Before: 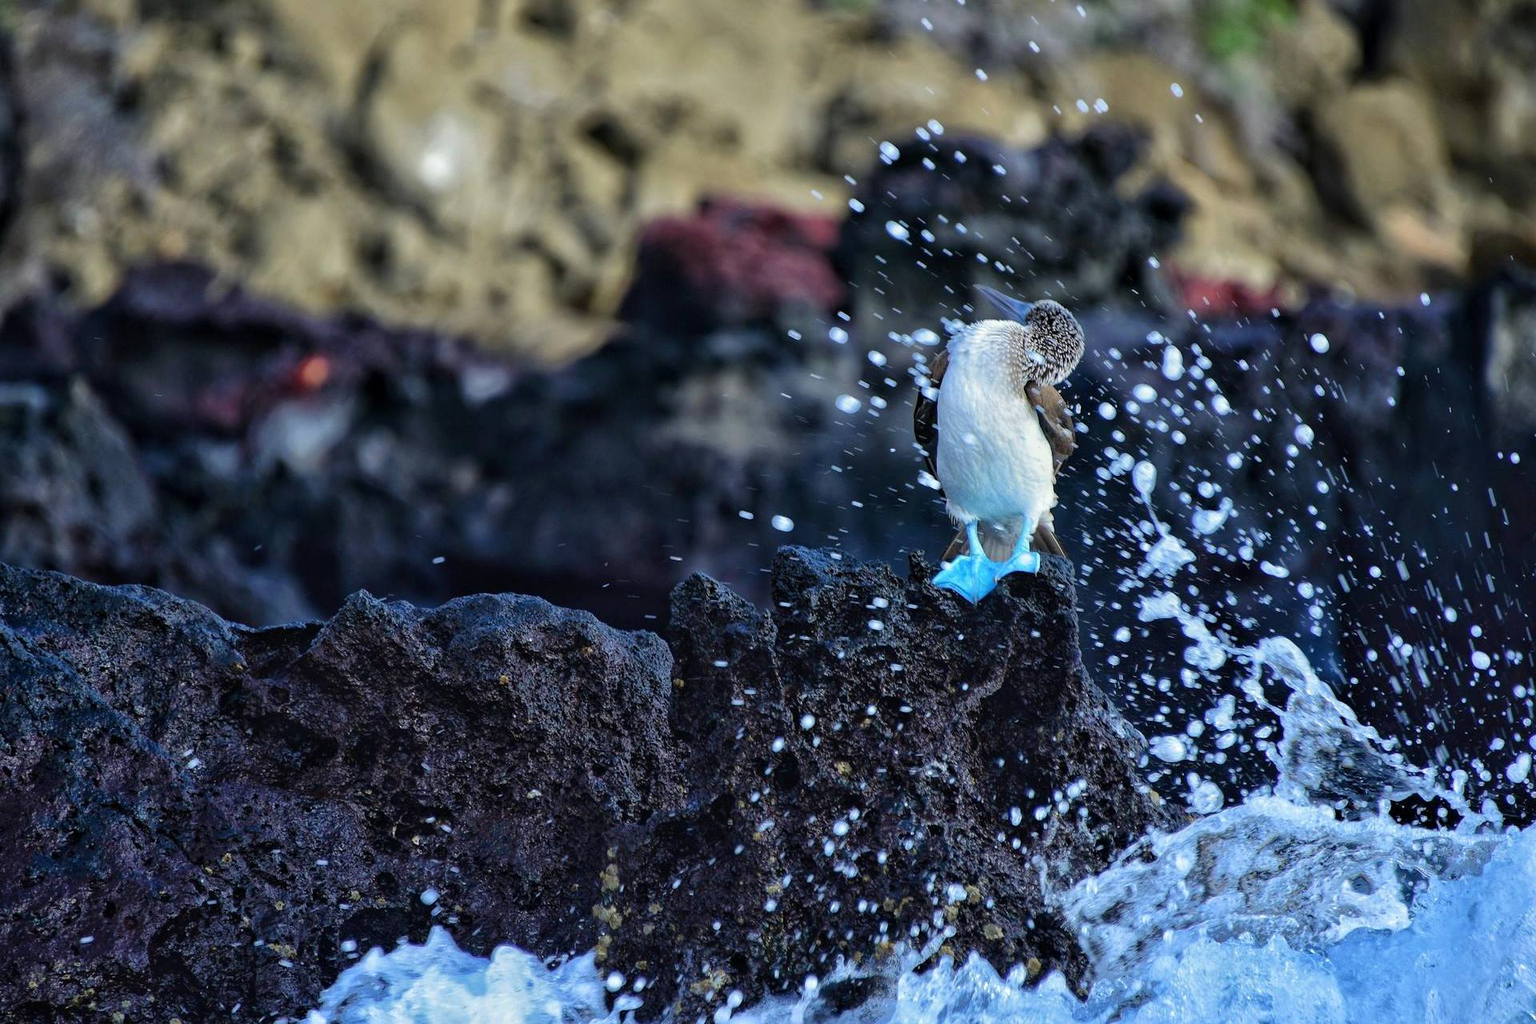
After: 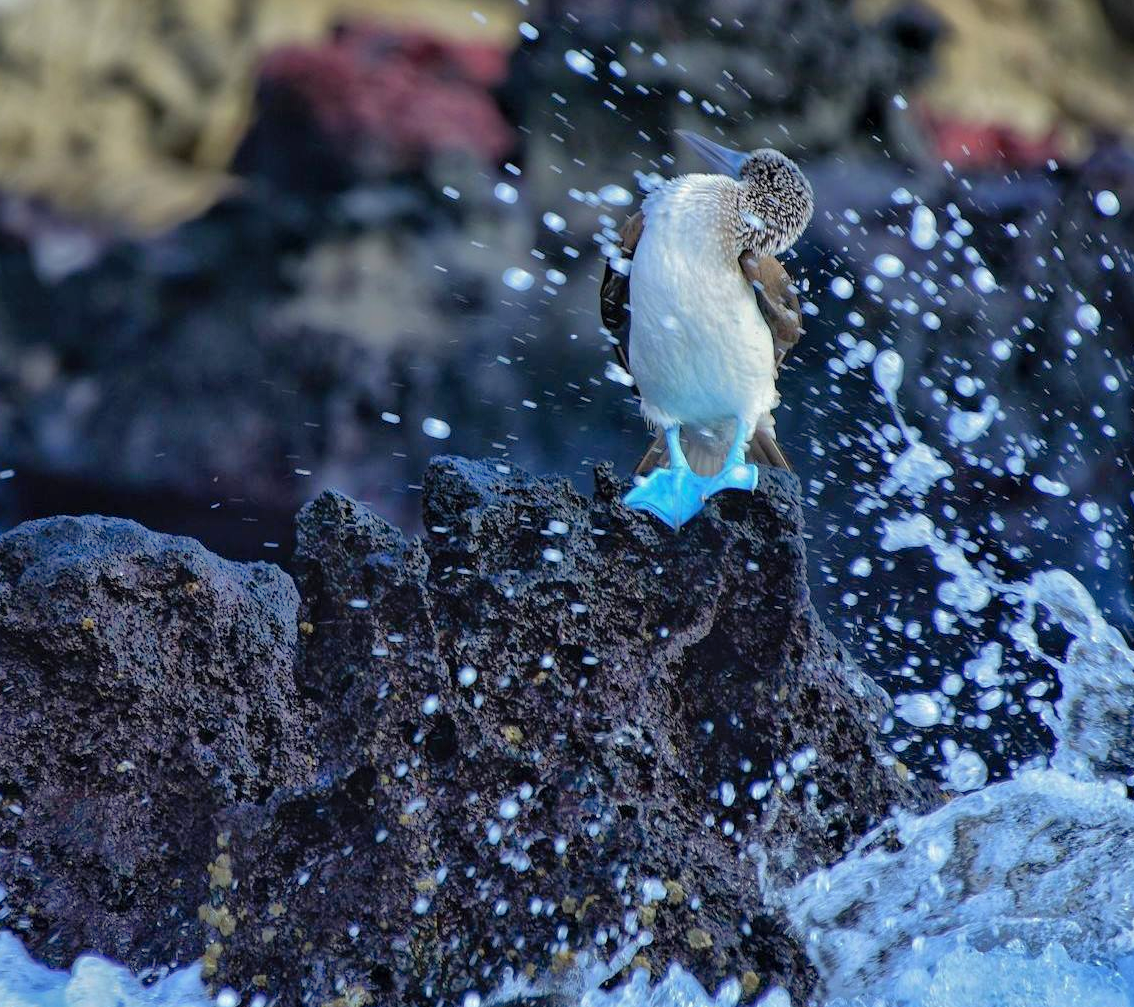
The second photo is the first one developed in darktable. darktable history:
crop and rotate: left 28.256%, top 17.734%, right 12.656%, bottom 3.573%
shadows and highlights: on, module defaults
